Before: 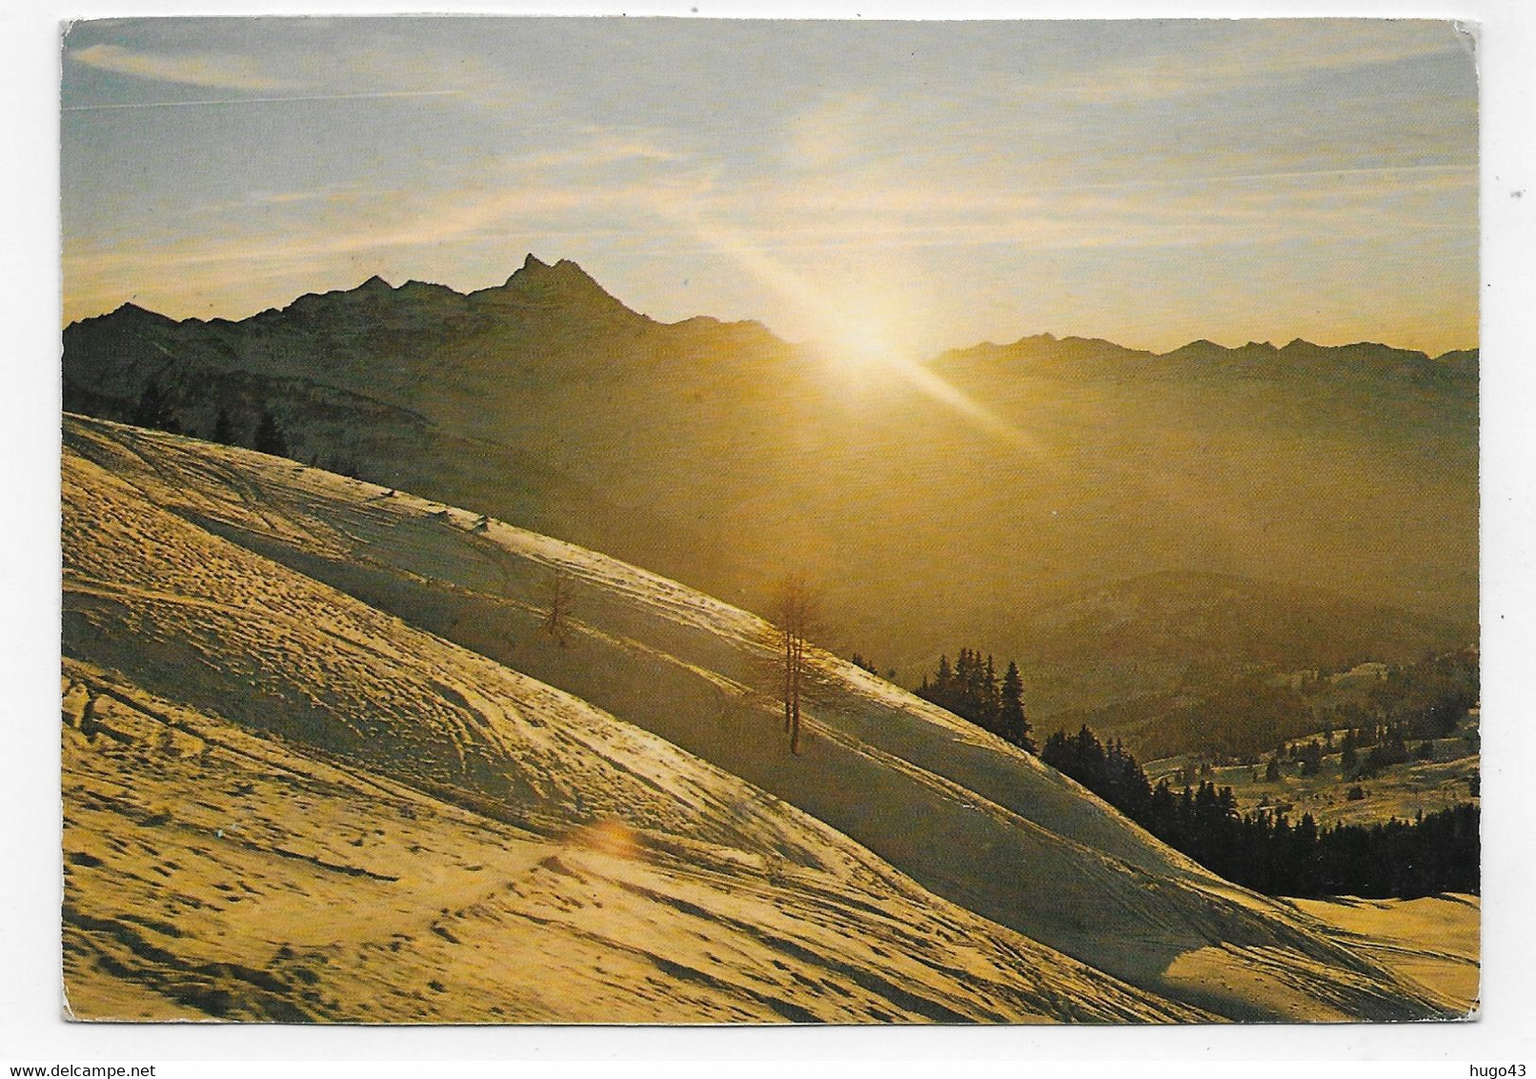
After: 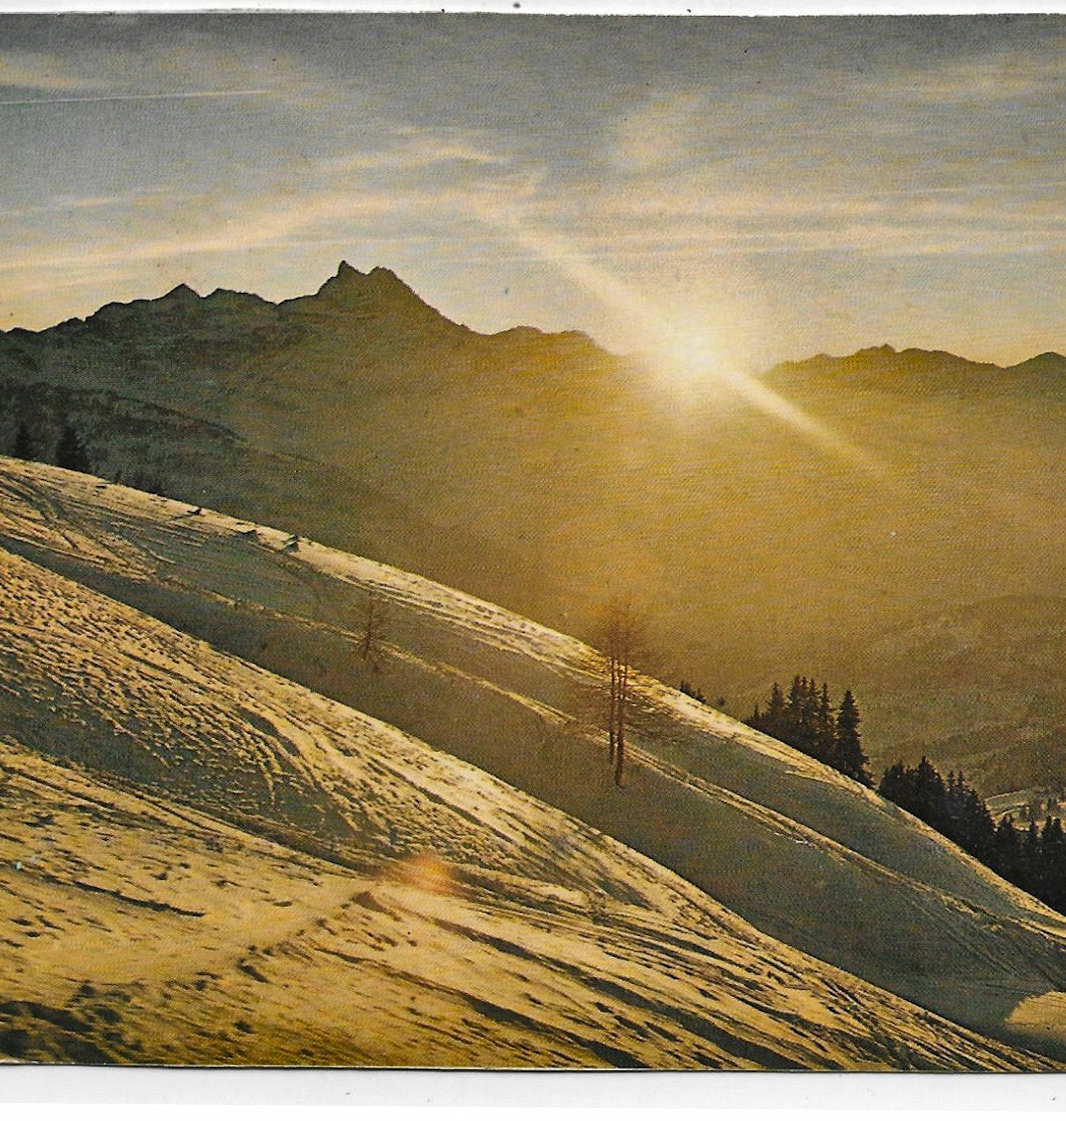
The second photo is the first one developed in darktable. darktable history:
contrast brightness saturation: saturation -0.05
shadows and highlights: radius 100.41, shadows 50.55, highlights -64.36, highlights color adjustment 49.82%, soften with gaussian
rotate and perspective: rotation 0.192°, lens shift (horizontal) -0.015, crop left 0.005, crop right 0.996, crop top 0.006, crop bottom 0.99
crop and rotate: left 12.648%, right 20.685%
local contrast: mode bilateral grid, contrast 20, coarseness 50, detail 120%, midtone range 0.2
